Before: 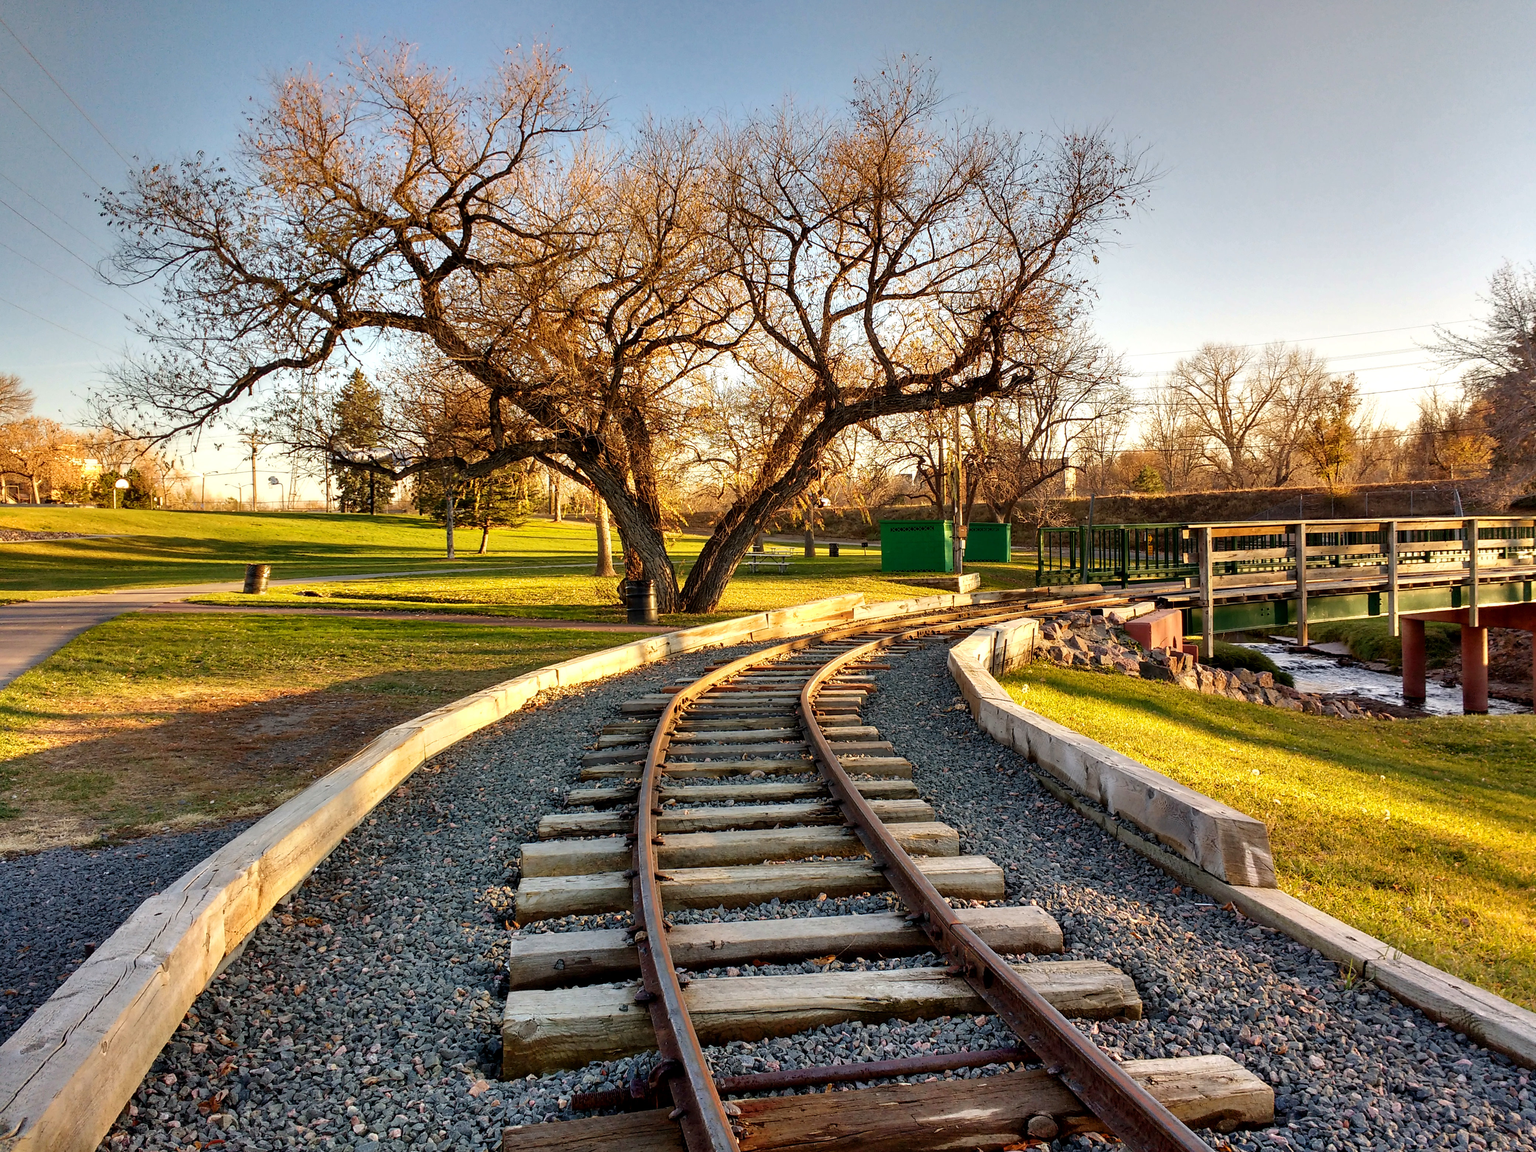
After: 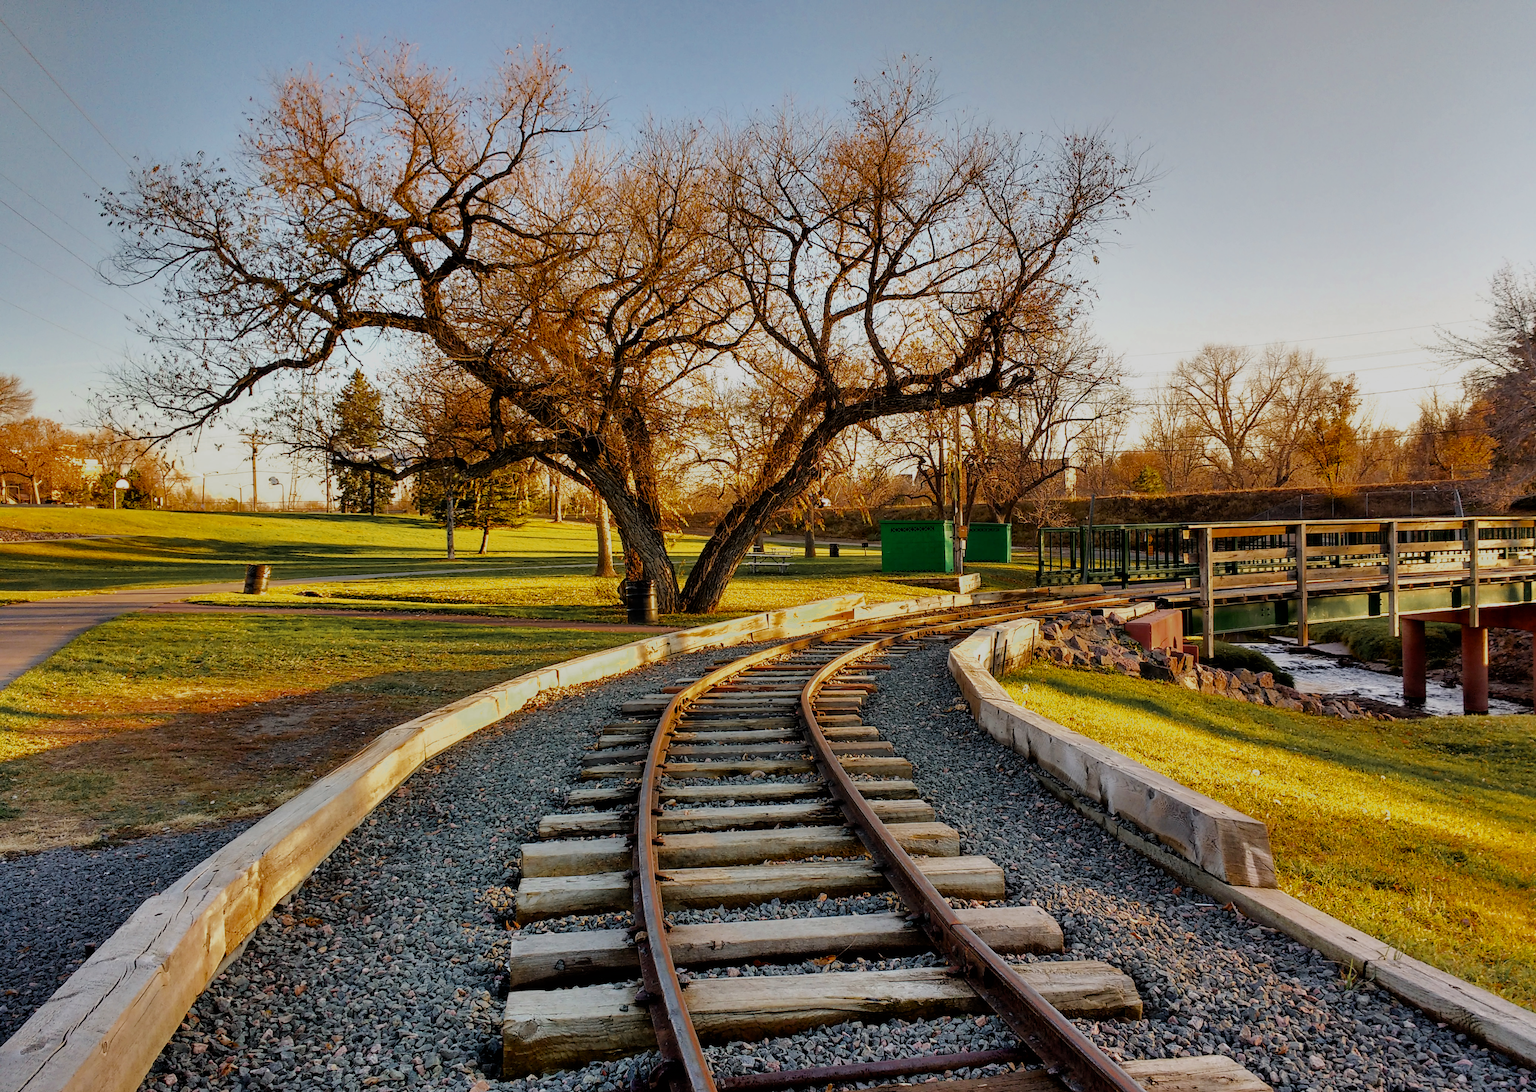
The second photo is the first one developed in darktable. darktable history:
filmic rgb: black relative exposure -7.65 EV, white relative exposure 4.56 EV, hardness 3.61
exposure: exposure -0.064 EV, compensate highlight preservation false
crop and rotate: top 0%, bottom 5.097%
color zones: curves: ch0 [(0.11, 0.396) (0.195, 0.36) (0.25, 0.5) (0.303, 0.412) (0.357, 0.544) (0.75, 0.5) (0.967, 0.328)]; ch1 [(0, 0.468) (0.112, 0.512) (0.202, 0.6) (0.25, 0.5) (0.307, 0.352) (0.357, 0.544) (0.75, 0.5) (0.963, 0.524)]
